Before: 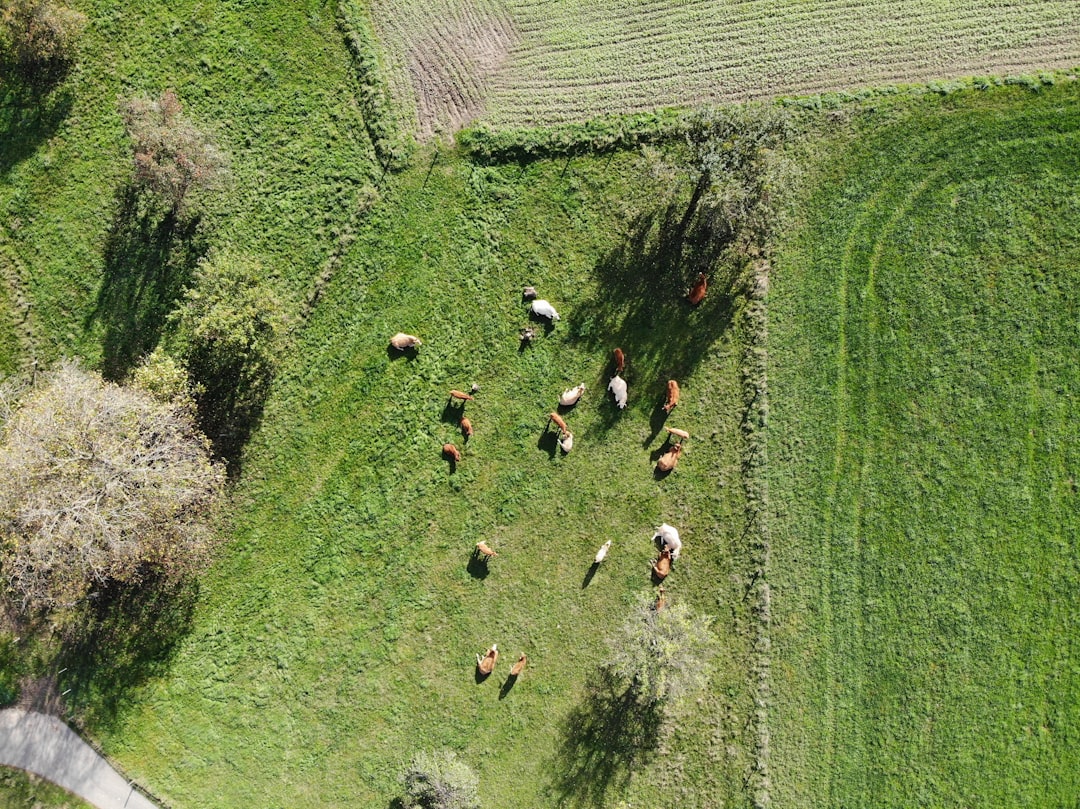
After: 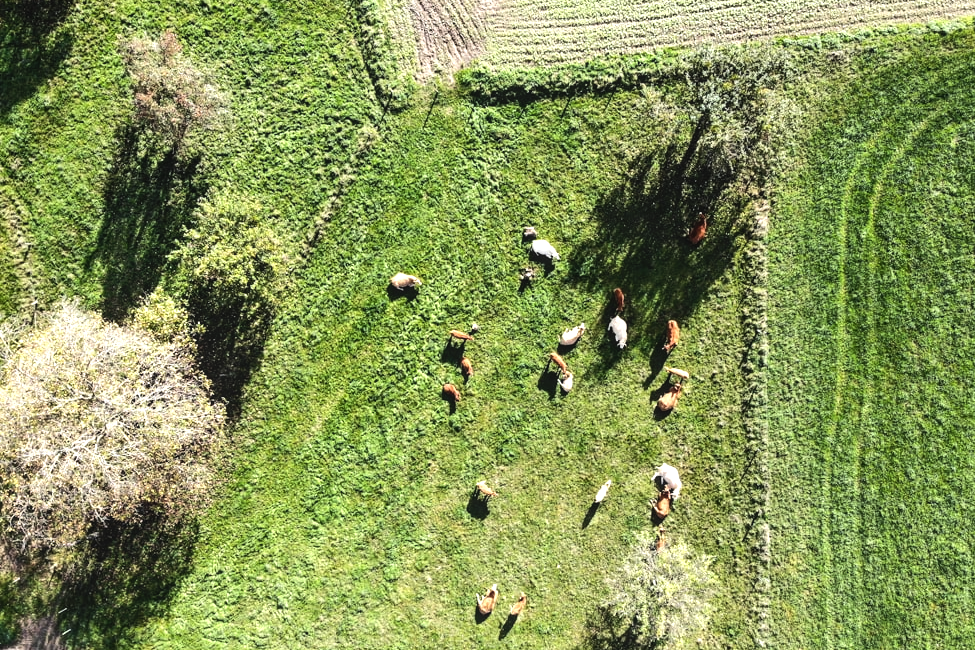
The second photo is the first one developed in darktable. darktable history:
local contrast: detail 110%
crop: top 7.523%, right 9.7%, bottom 12.043%
tone equalizer: -8 EV -1.1 EV, -7 EV -1.03 EV, -6 EV -0.844 EV, -5 EV -0.587 EV, -3 EV 0.602 EV, -2 EV 0.845 EV, -1 EV 0.994 EV, +0 EV 1.06 EV, edges refinement/feathering 500, mask exposure compensation -1.57 EV, preserve details no
